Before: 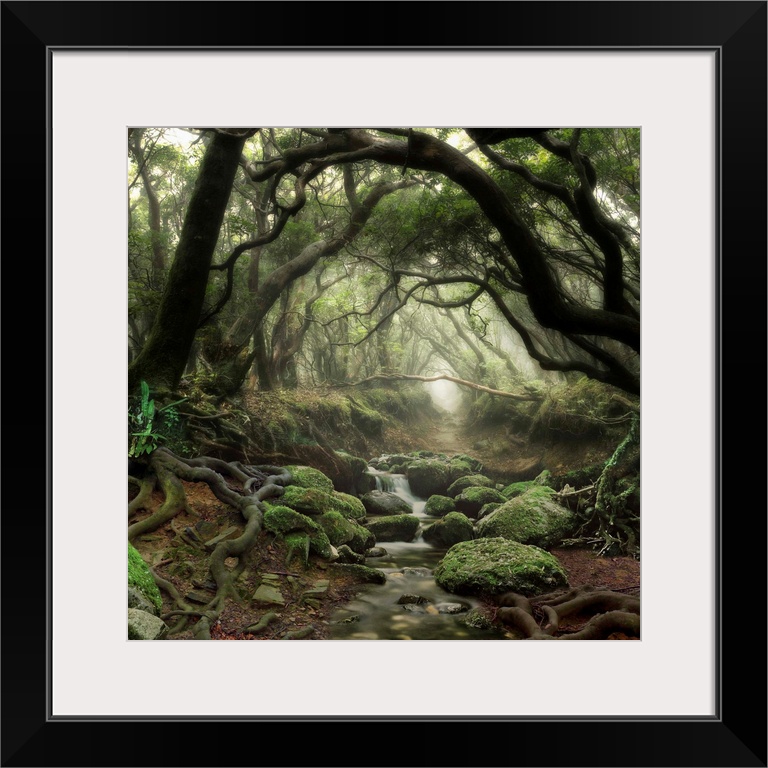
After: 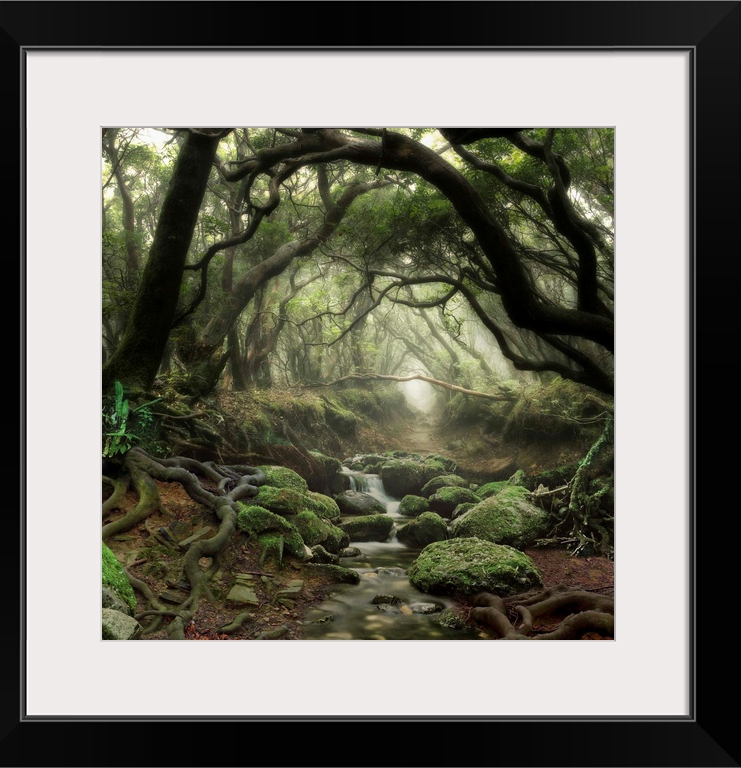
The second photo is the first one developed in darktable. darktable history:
crop and rotate: left 3.399%
